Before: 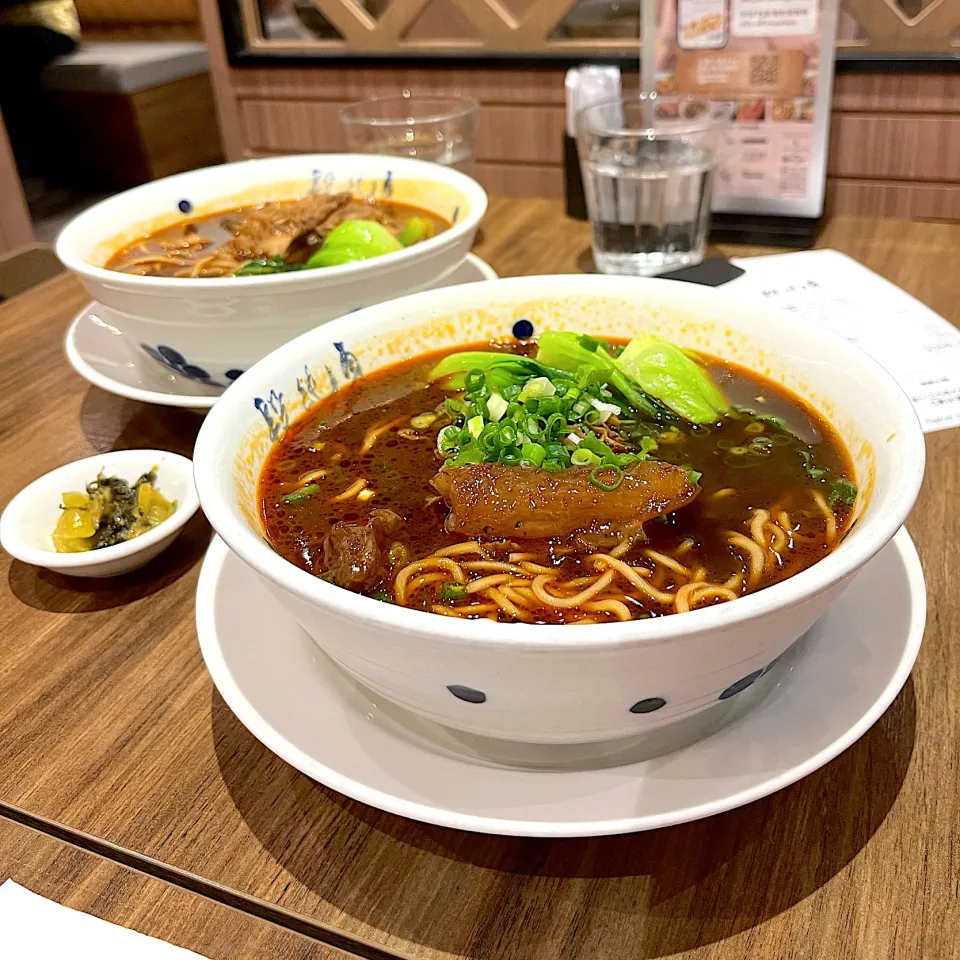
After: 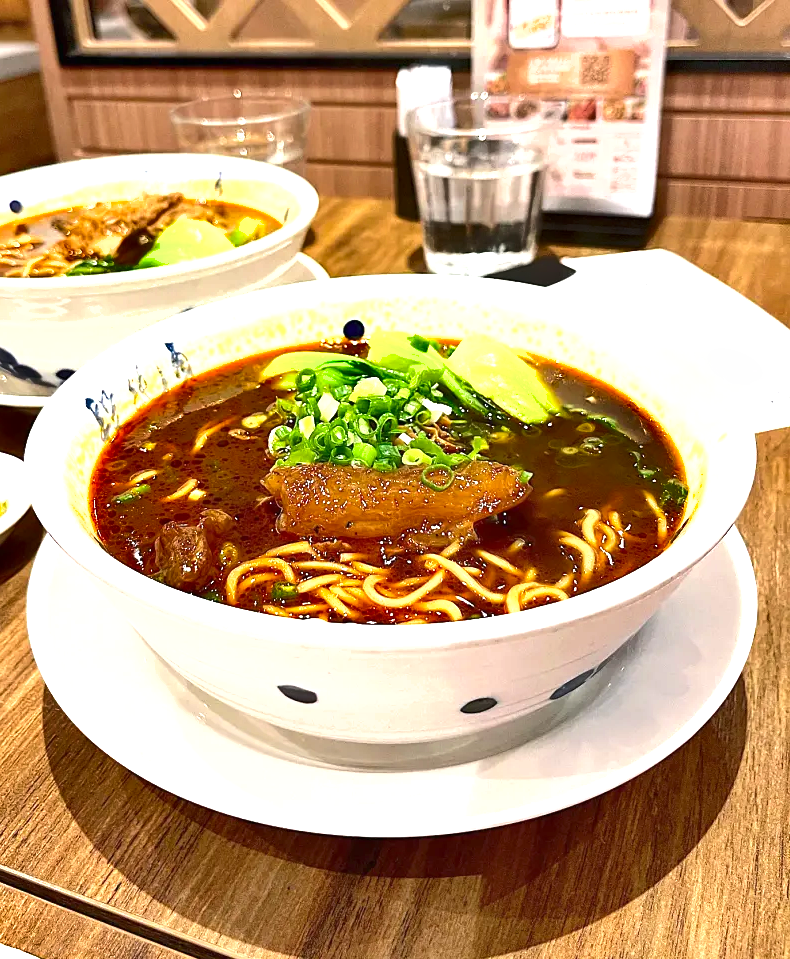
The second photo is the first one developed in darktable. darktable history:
crop: left 17.694%, bottom 0.039%
exposure: black level correction 0, exposure 1.106 EV, compensate highlight preservation false
shadows and highlights: shadows 12.99, white point adjustment 1.2, soften with gaussian
